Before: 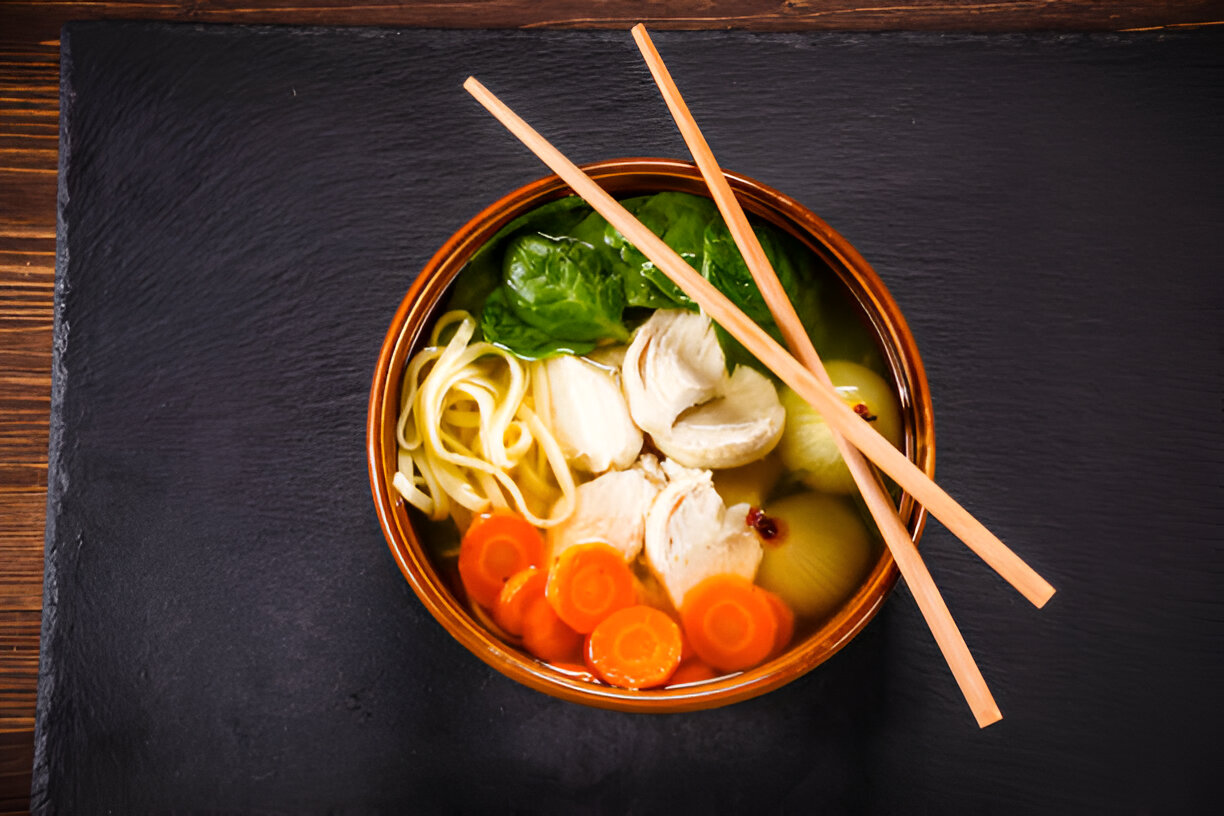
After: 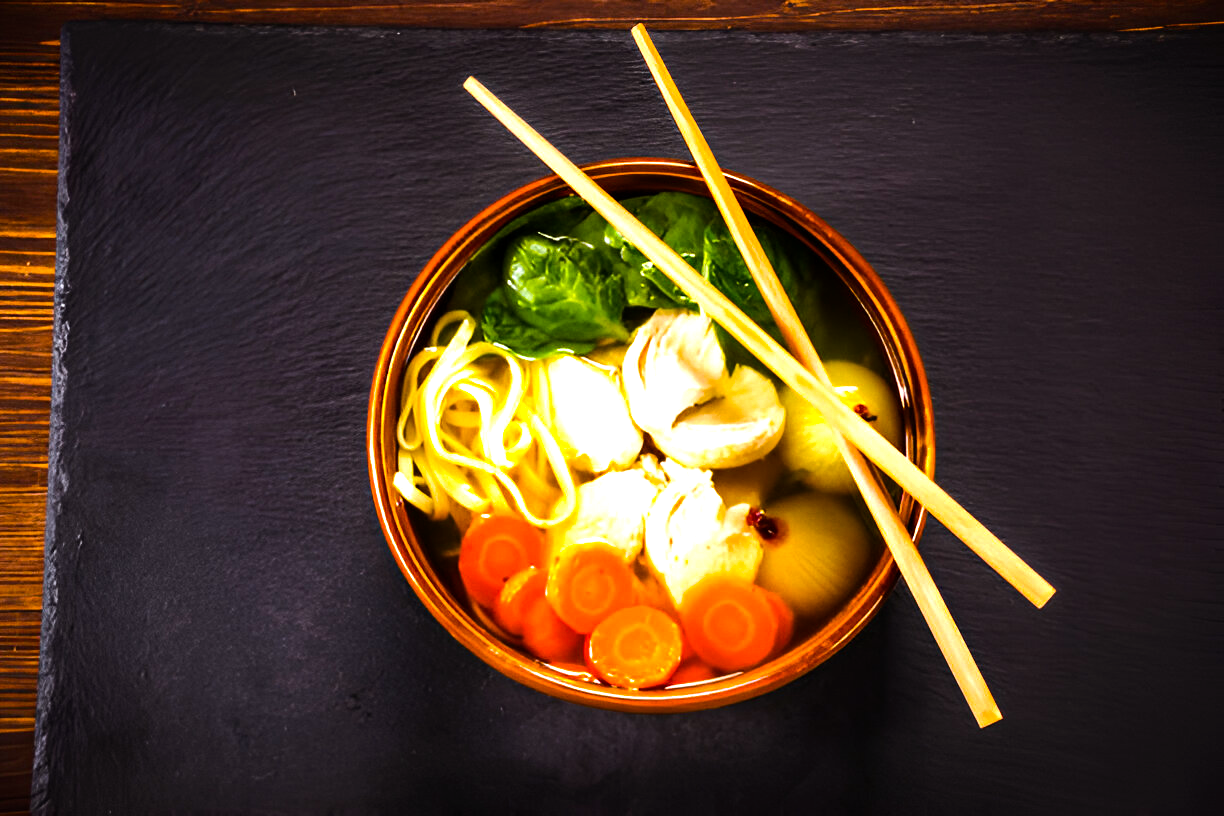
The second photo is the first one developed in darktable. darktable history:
exposure: exposure 0.292 EV, compensate highlight preservation false
color balance rgb: shadows lift › chroma 2.046%, shadows lift › hue 49.88°, linear chroma grading › global chroma 8.58%, perceptual saturation grading › global saturation 36.965%, perceptual brilliance grading › highlights 17.024%, perceptual brilliance grading › mid-tones 31.697%, perceptual brilliance grading › shadows -31.126%
